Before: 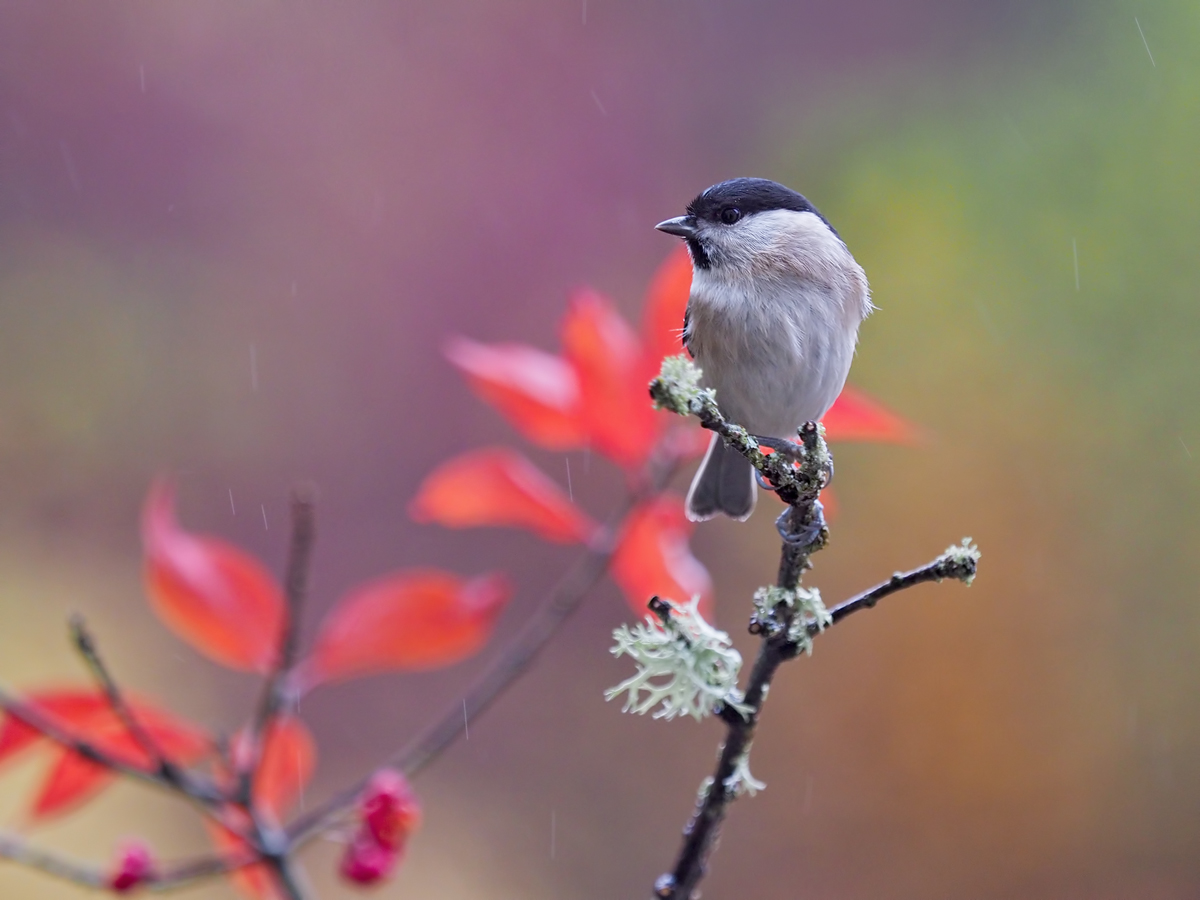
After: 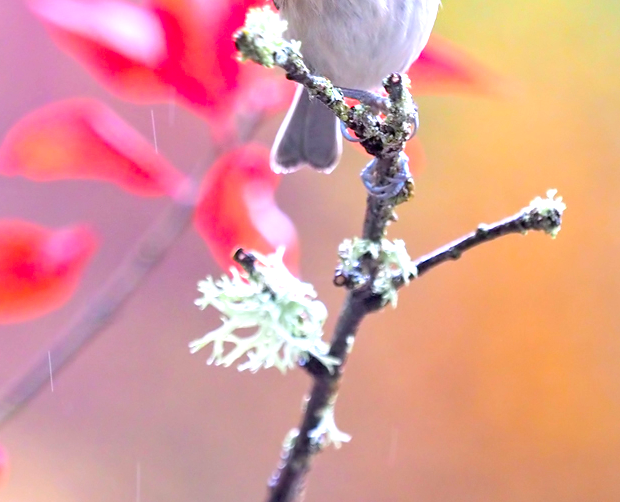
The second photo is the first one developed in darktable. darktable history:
exposure: black level correction 0, exposure 1.2 EV, compensate highlight preservation false
color balance rgb: perceptual saturation grading › global saturation 17.139%, global vibrance 5.959%
crop: left 34.633%, top 38.668%, right 13.676%, bottom 5.473%
contrast brightness saturation: contrast 0.025, brightness 0.061, saturation 0.125
